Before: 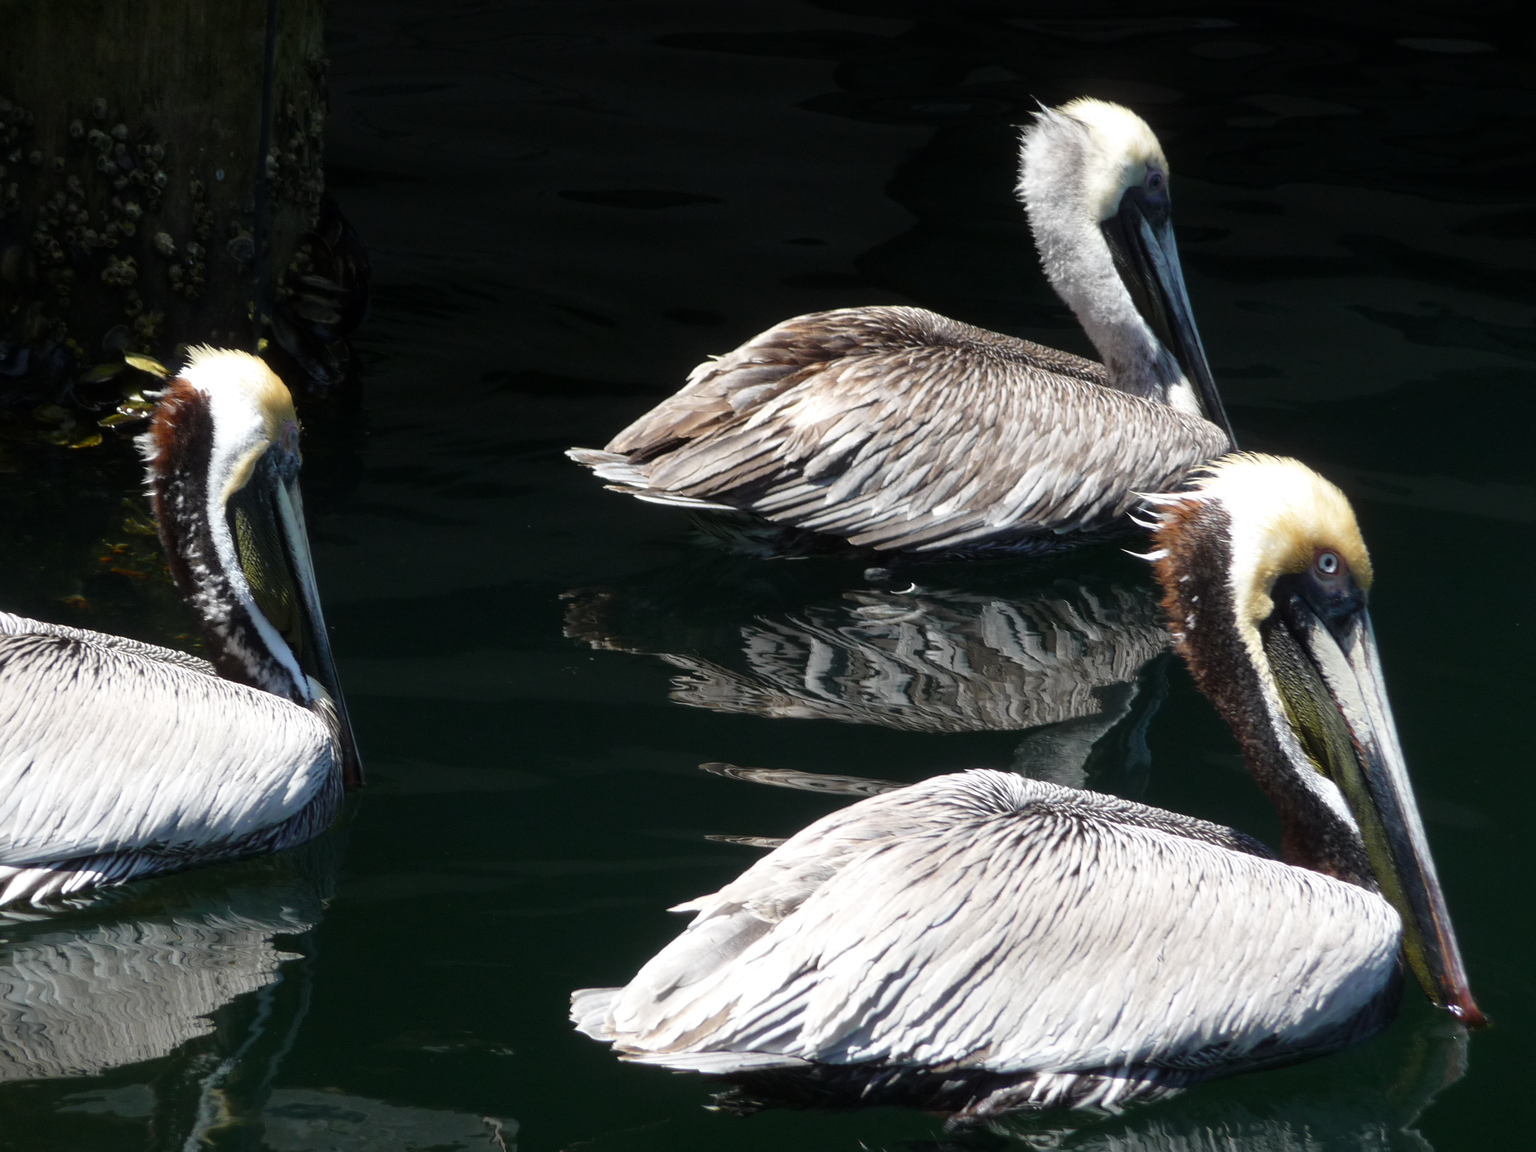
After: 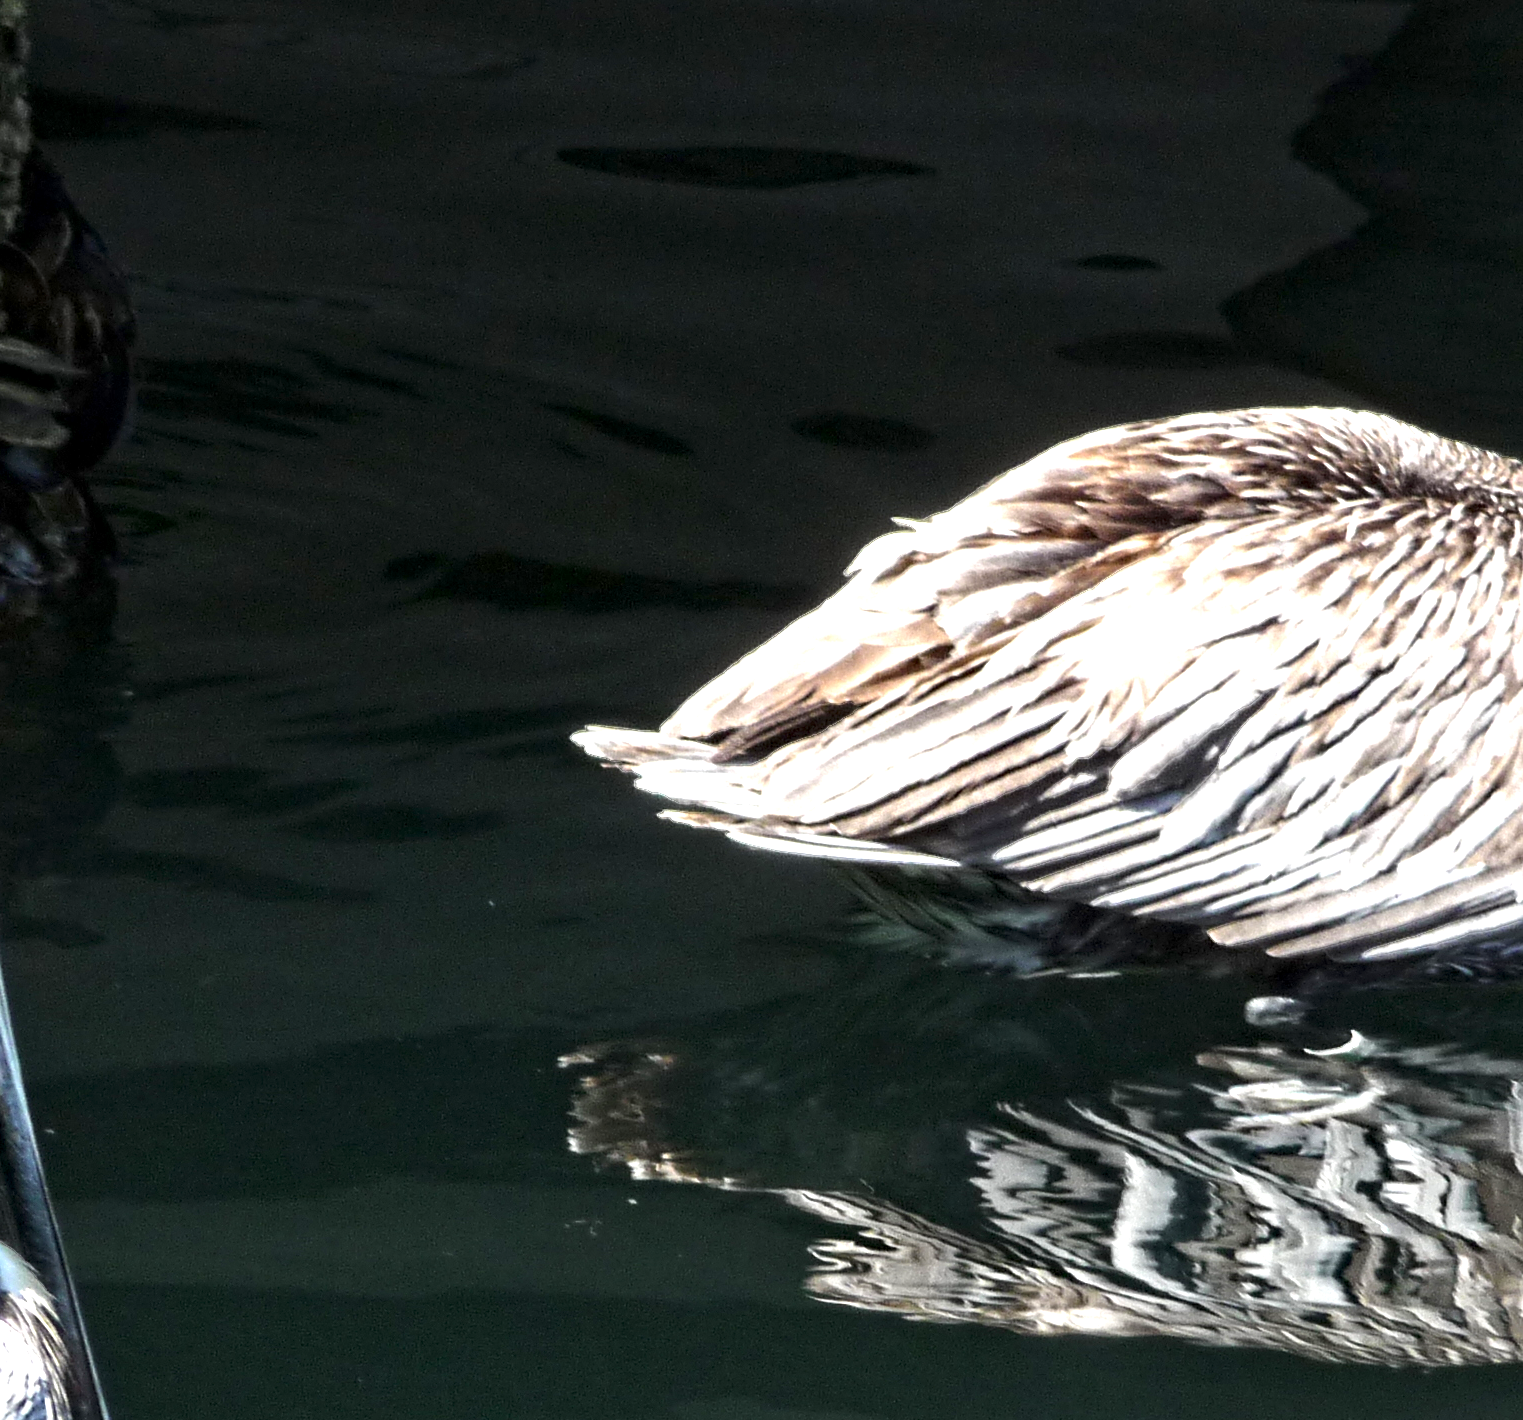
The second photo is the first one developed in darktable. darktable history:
contrast equalizer: y [[0.511, 0.558, 0.631, 0.632, 0.559, 0.512], [0.5 ×6], [0.507, 0.559, 0.627, 0.644, 0.647, 0.647], [0 ×6], [0 ×6]]
crop: left 20.248%, top 10.86%, right 35.675%, bottom 34.321%
exposure: black level correction 0, exposure 1.379 EV, compensate exposure bias true, compensate highlight preservation false
